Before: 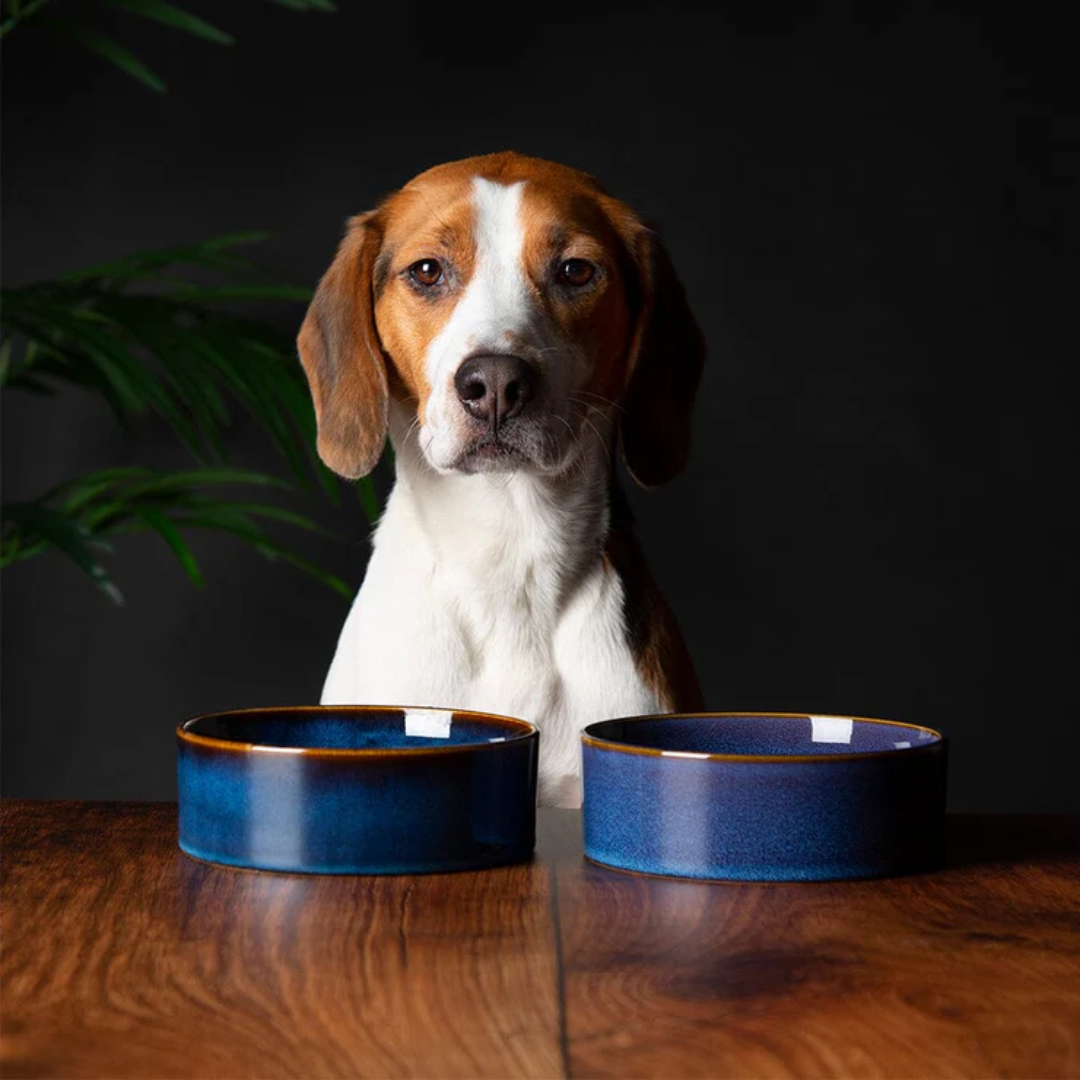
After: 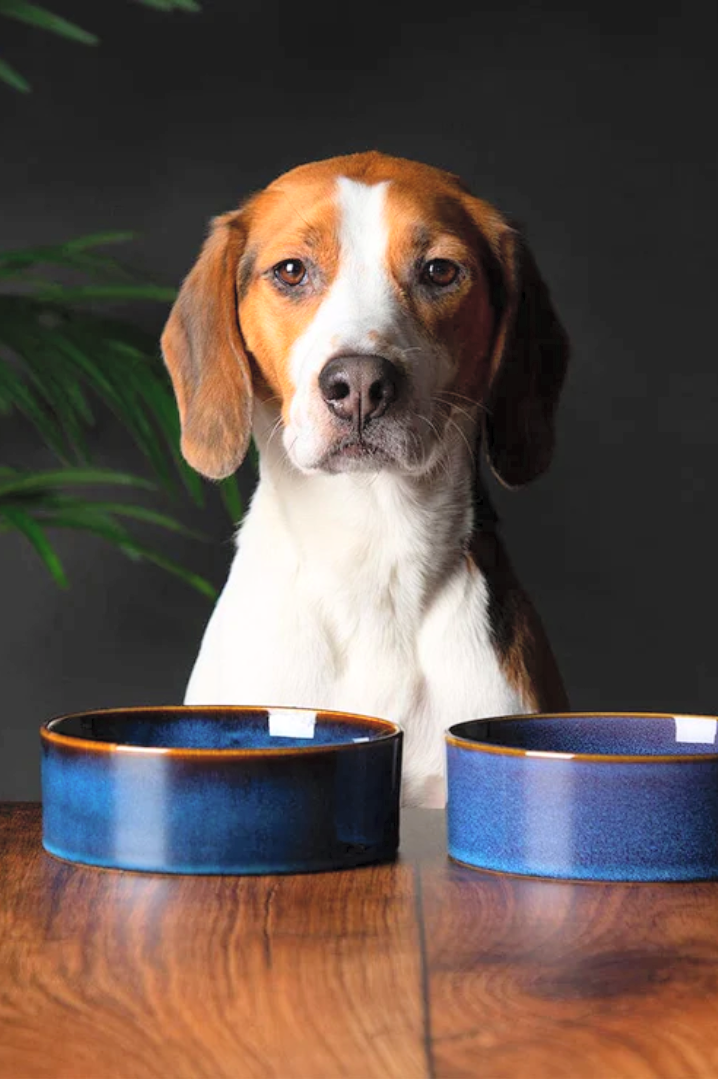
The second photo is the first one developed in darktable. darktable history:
contrast brightness saturation: contrast 0.095, brightness 0.302, saturation 0.136
exposure: exposure 0.073 EV, compensate exposure bias true, compensate highlight preservation false
crop and rotate: left 12.614%, right 20.82%
